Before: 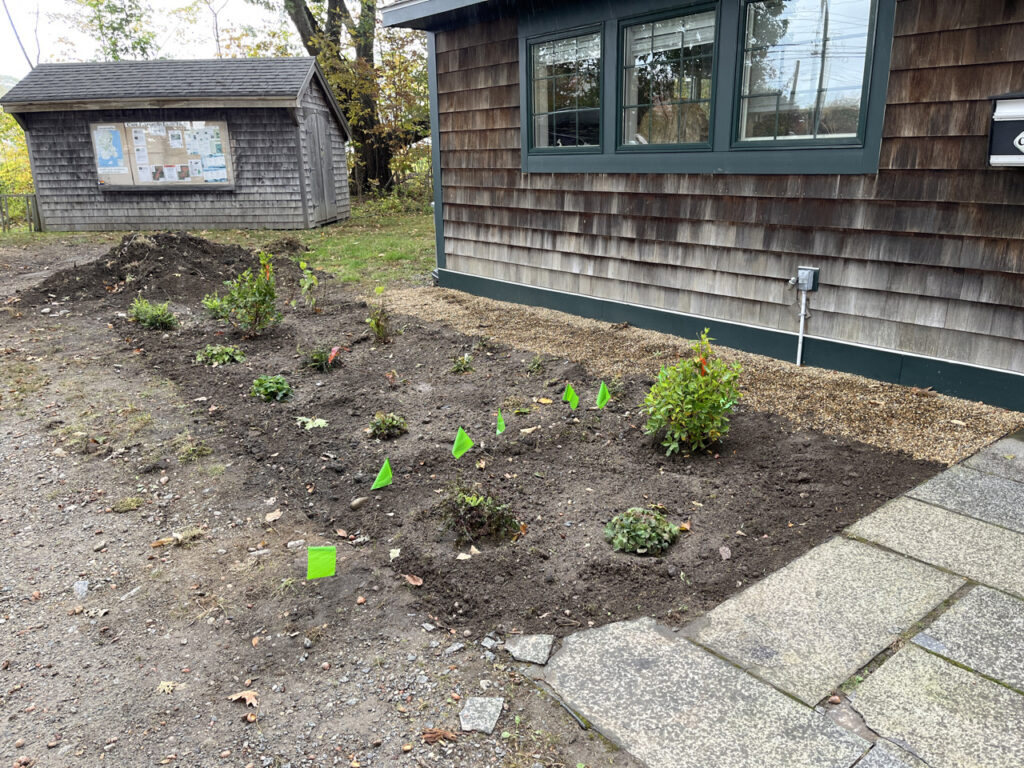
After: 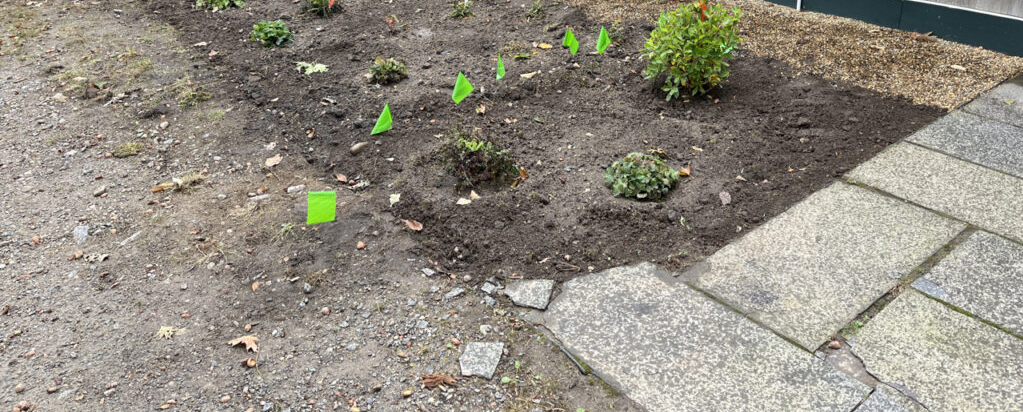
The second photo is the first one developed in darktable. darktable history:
crop and rotate: top 46.27%, right 0.023%
